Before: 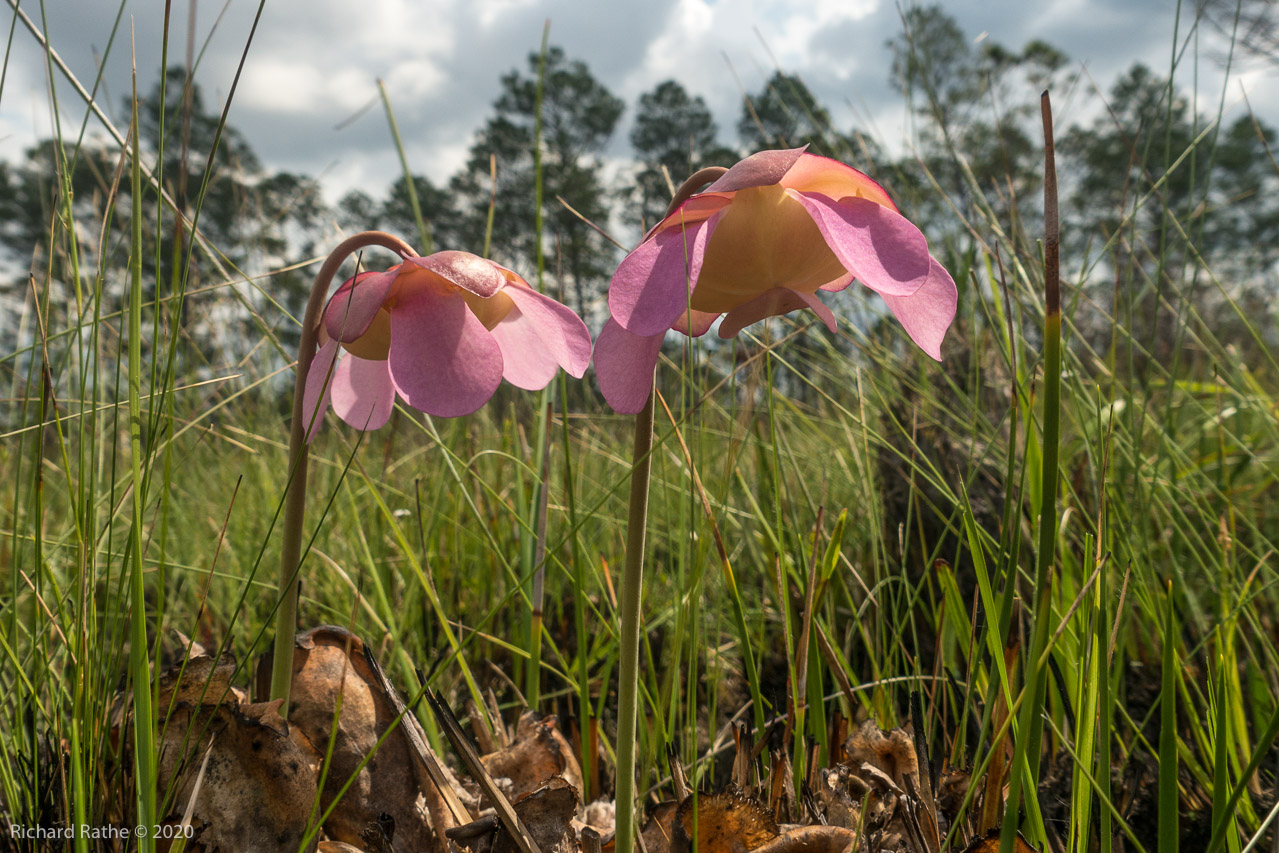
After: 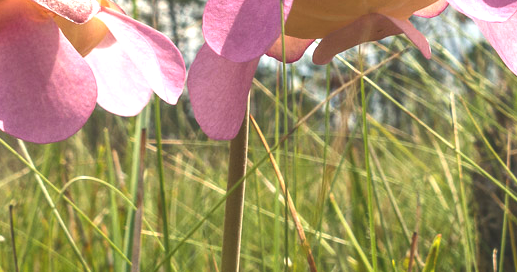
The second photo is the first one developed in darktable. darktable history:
exposure: black level correction -0.005, exposure 1 EV, compensate highlight preservation false
crop: left 31.751%, top 32.172%, right 27.8%, bottom 35.83%
shadows and highlights: shadows 43.06, highlights 6.94
